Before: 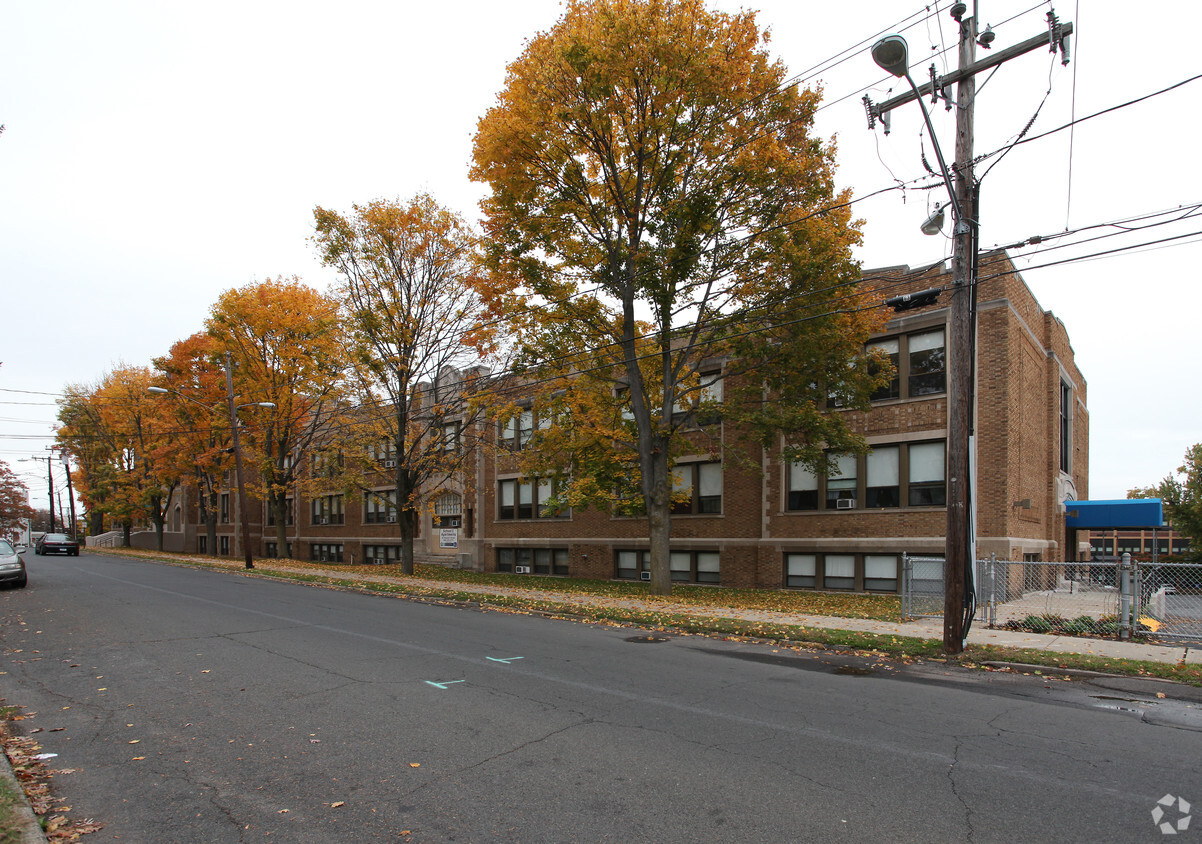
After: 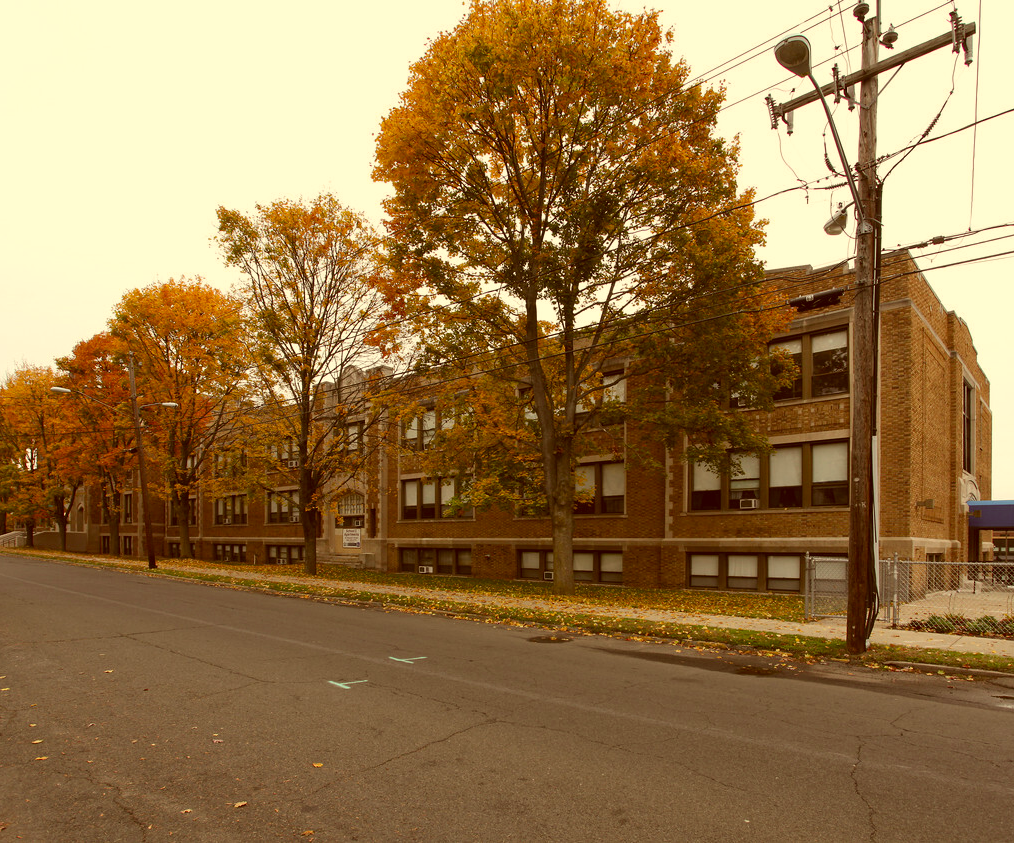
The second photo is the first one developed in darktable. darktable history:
haze removal: compatibility mode true, adaptive false
color correction: highlights a* 1.12, highlights b* 23.59, shadows a* 15.87, shadows b* 24.42
crop: left 8.081%, right 7.504%
